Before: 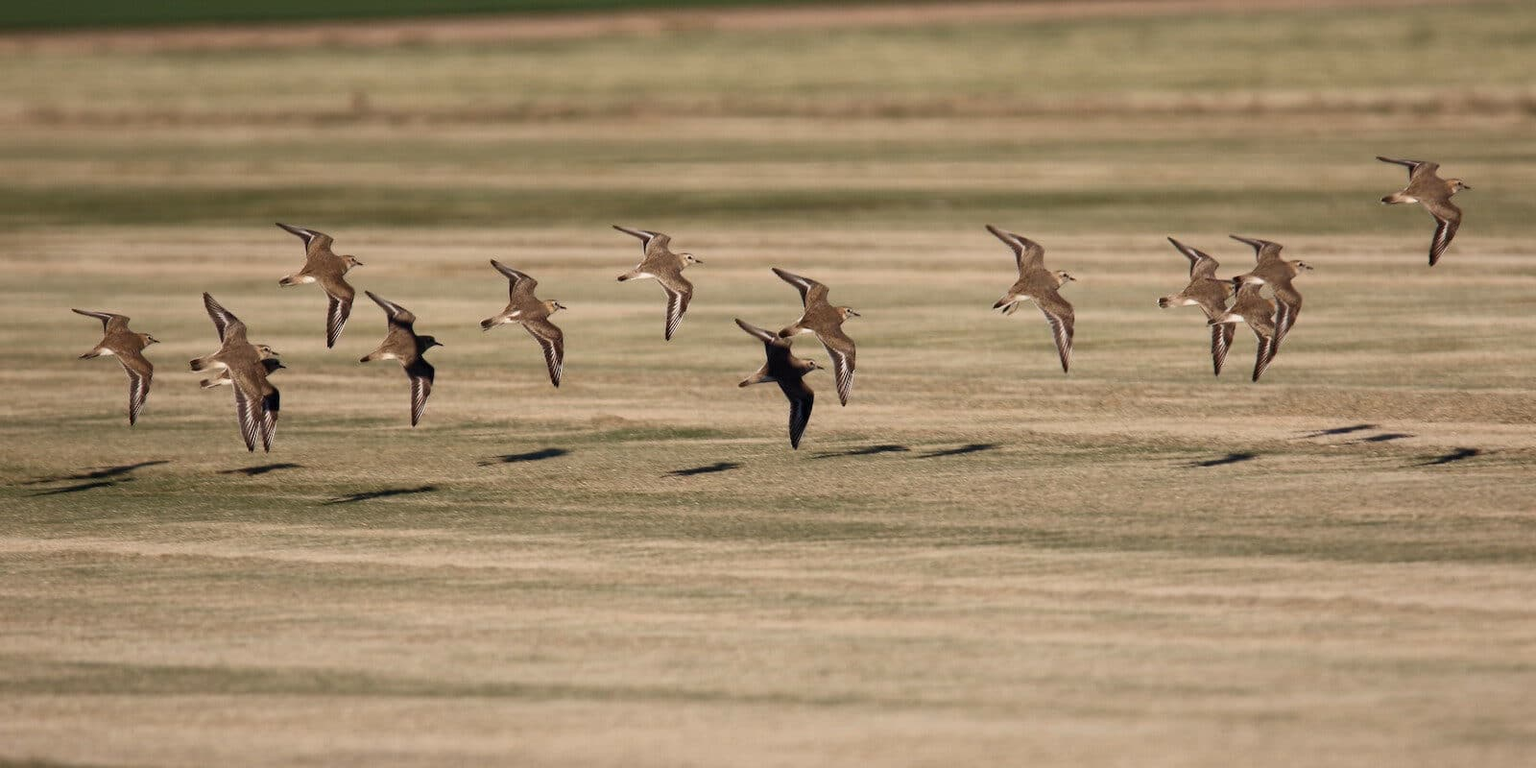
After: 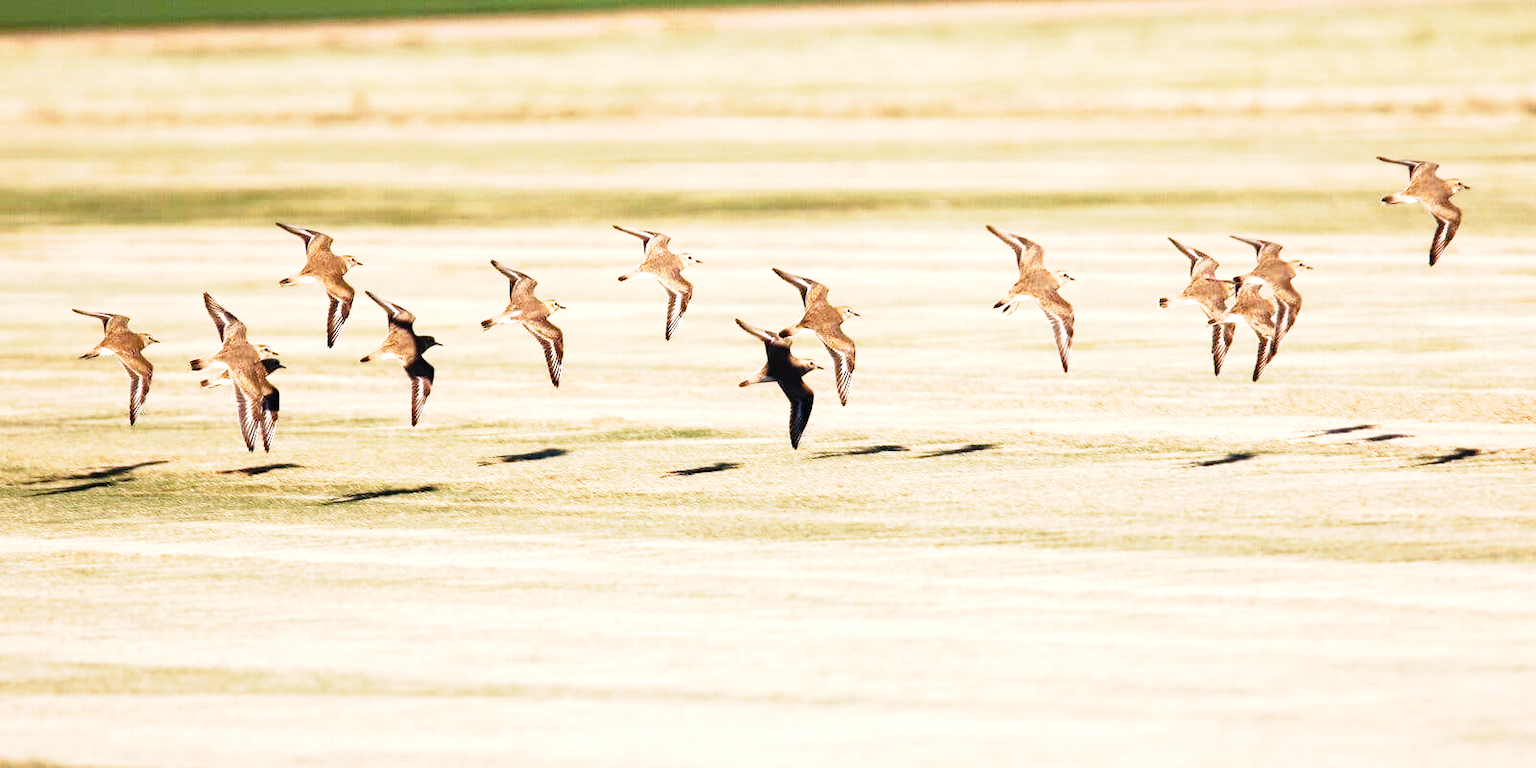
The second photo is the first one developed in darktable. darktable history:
exposure: black level correction 0, exposure 1.385 EV, compensate highlight preservation false
tone equalizer: edges refinement/feathering 500, mask exposure compensation -1.57 EV, preserve details no
tone curve: curves: ch0 [(0, 0) (0.187, 0.12) (0.392, 0.438) (0.704, 0.86) (0.858, 0.938) (1, 0.981)]; ch1 [(0, 0) (0.402, 0.36) (0.476, 0.456) (0.498, 0.501) (0.518, 0.521) (0.58, 0.598) (0.619, 0.663) (0.692, 0.744) (1, 1)]; ch2 [(0, 0) (0.427, 0.417) (0.483, 0.481) (0.503, 0.503) (0.526, 0.53) (0.563, 0.585) (0.626, 0.703) (0.699, 0.753) (0.997, 0.858)], preserve colors none
